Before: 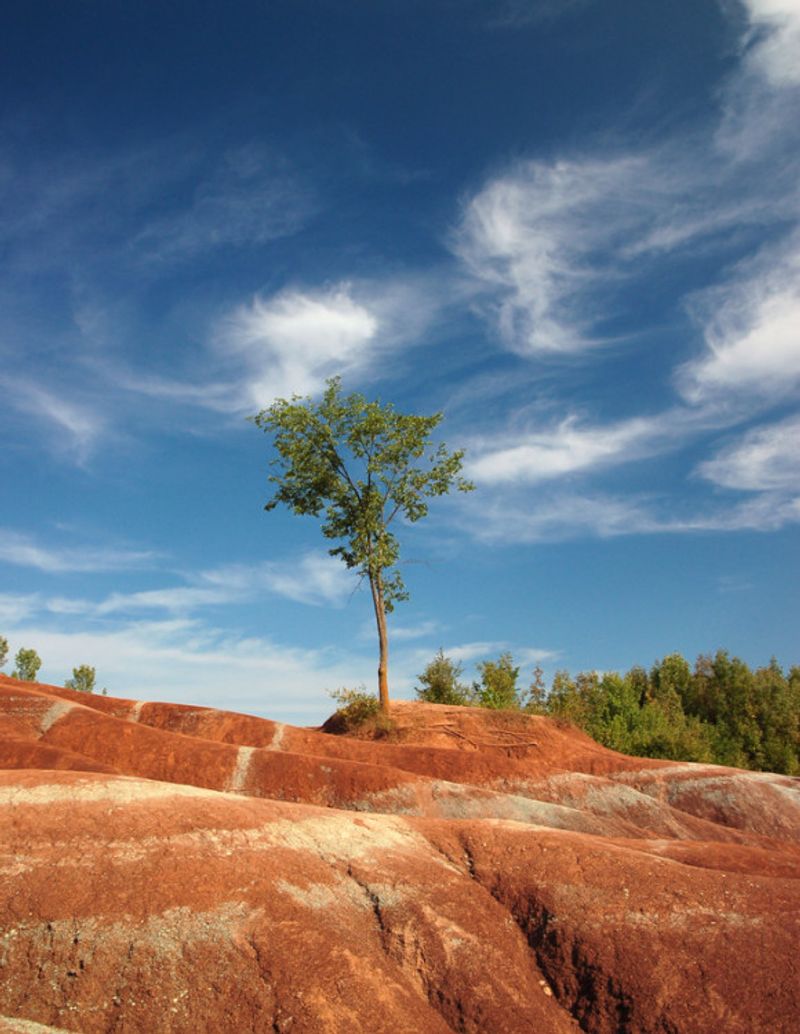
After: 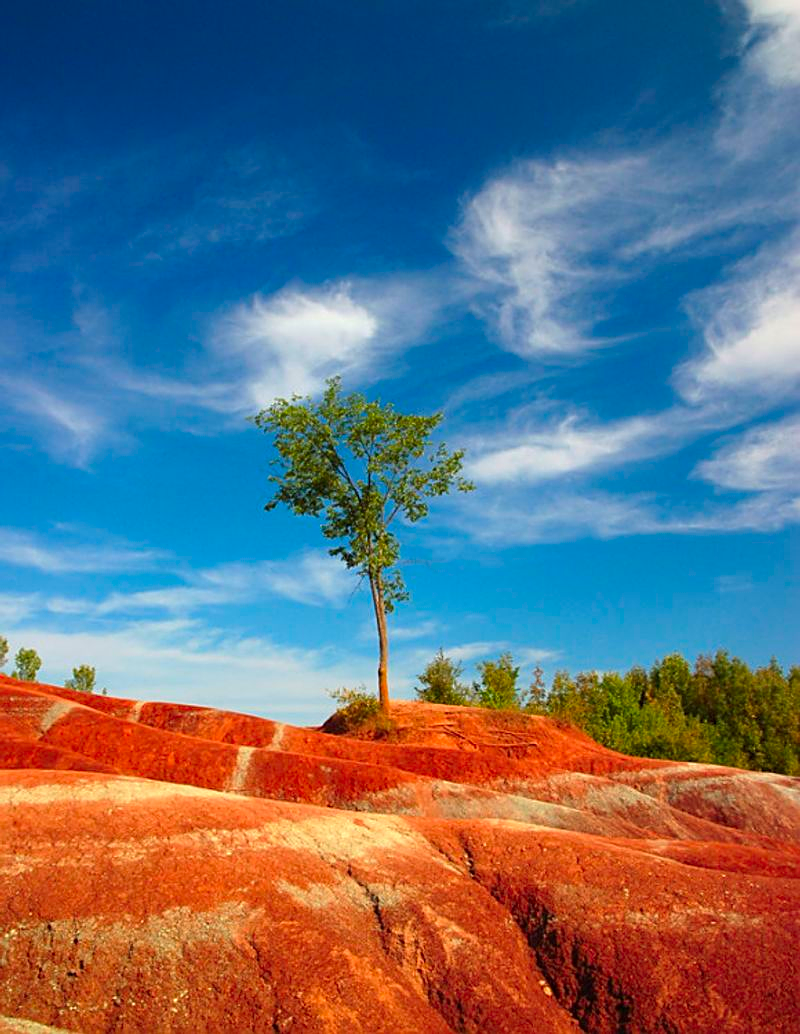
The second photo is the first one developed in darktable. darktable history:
sharpen: on, module defaults
color contrast: green-magenta contrast 1.69, blue-yellow contrast 1.49
